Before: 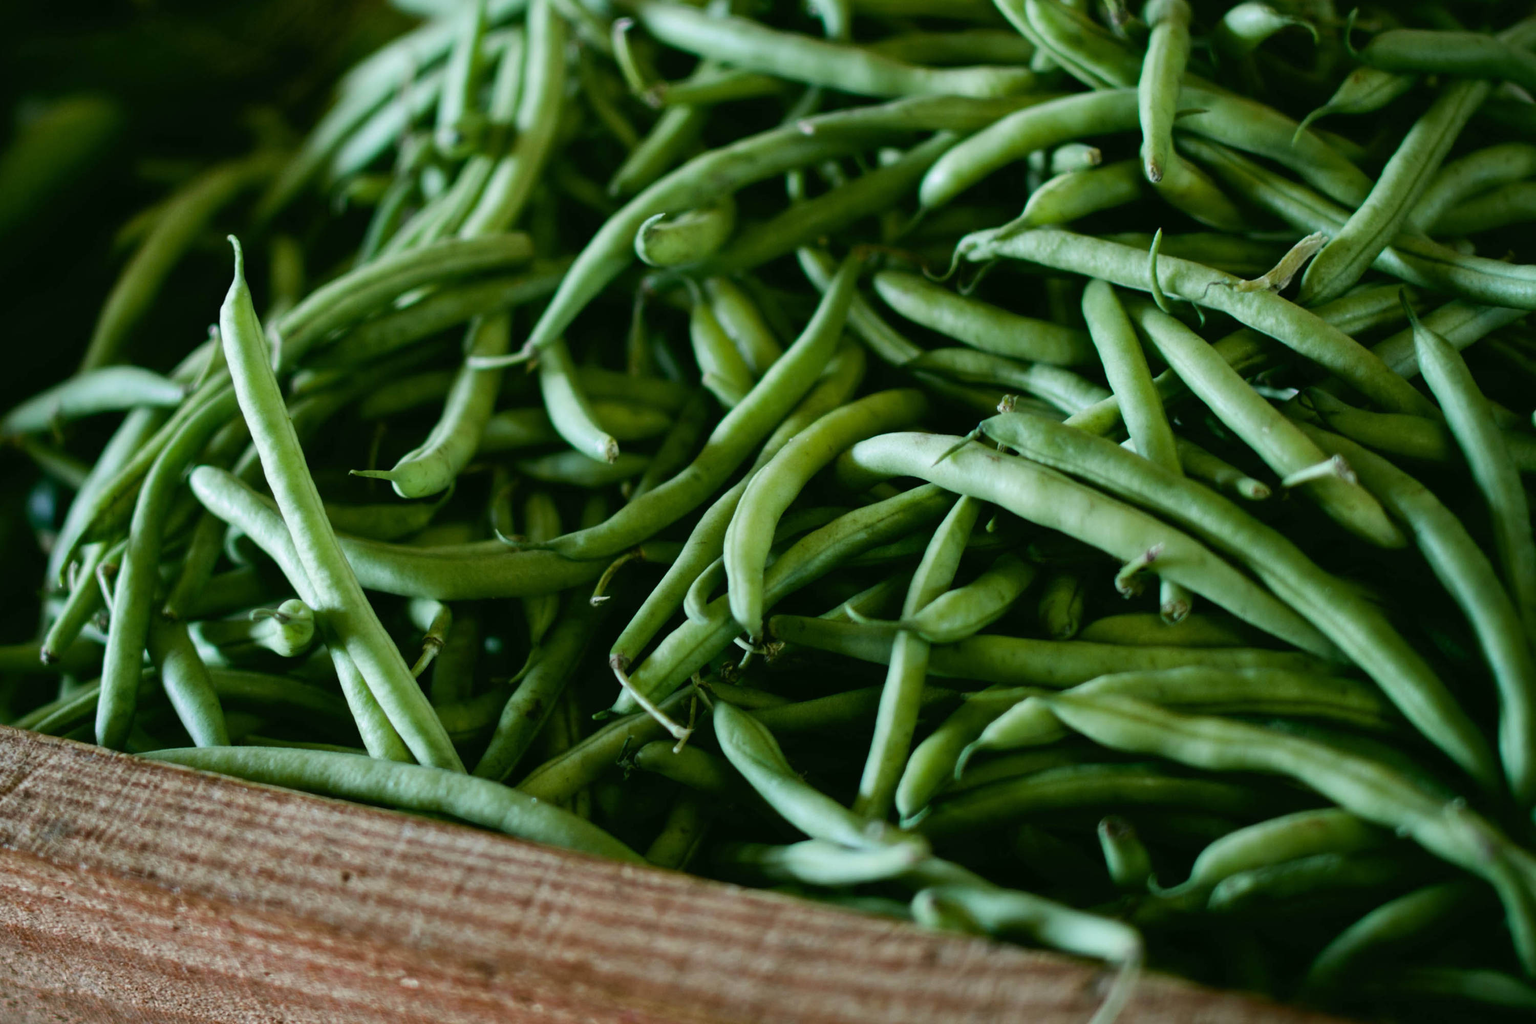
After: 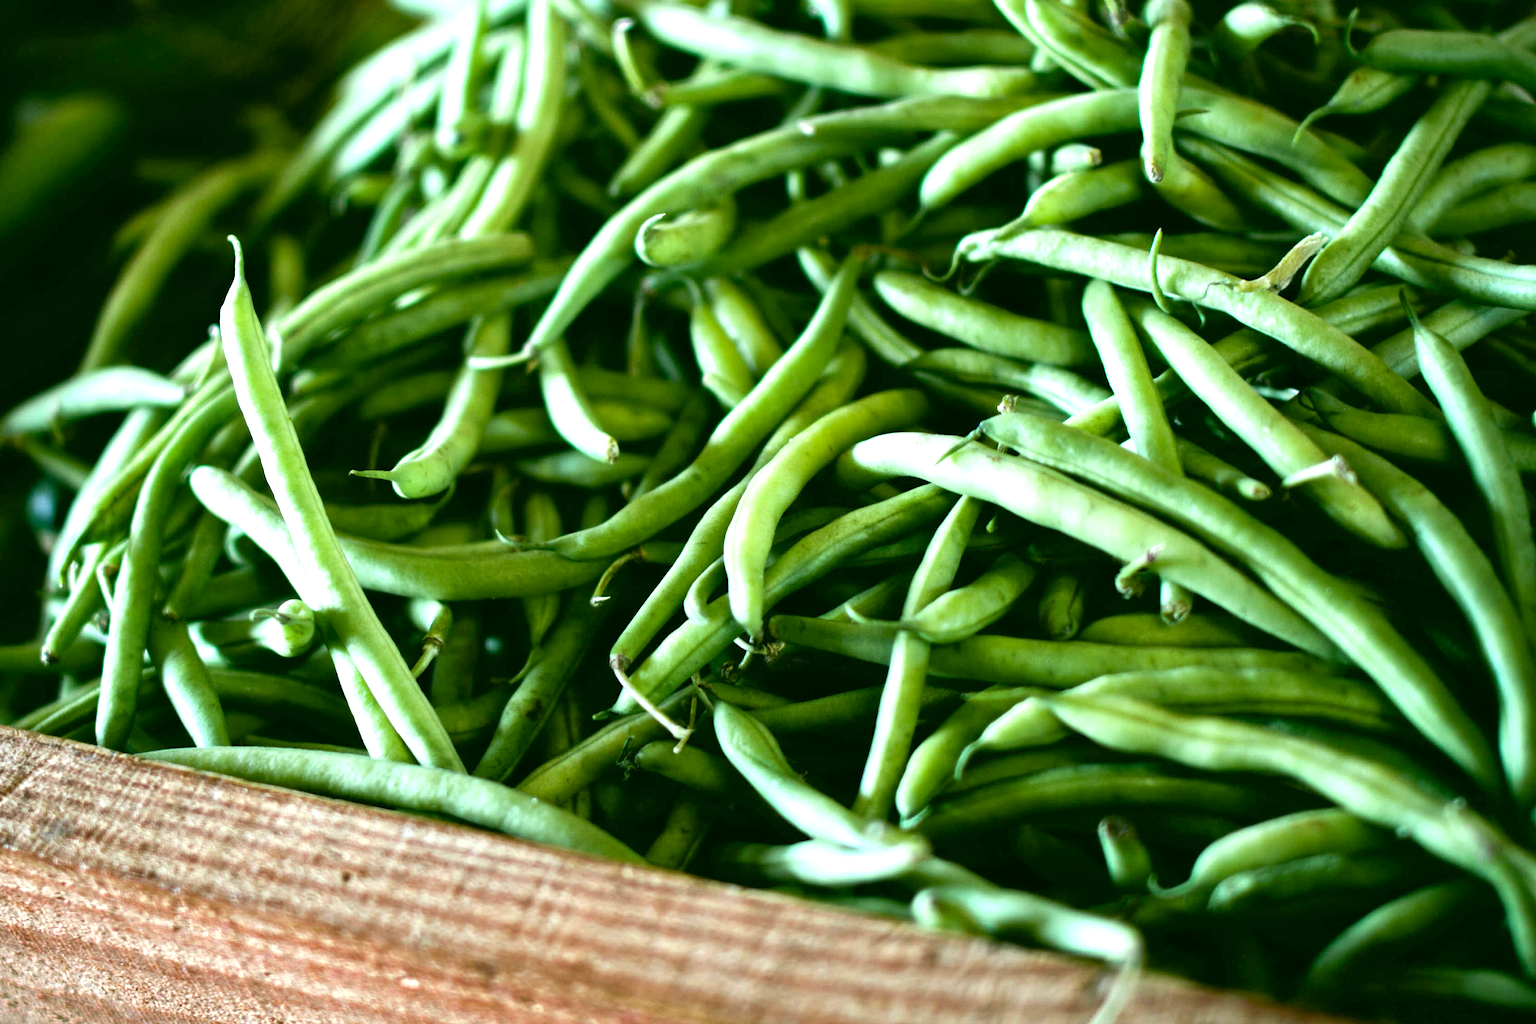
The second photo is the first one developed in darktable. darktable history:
exposure: black level correction 0.001, exposure 1.316 EV, compensate exposure bias true, compensate highlight preservation false
